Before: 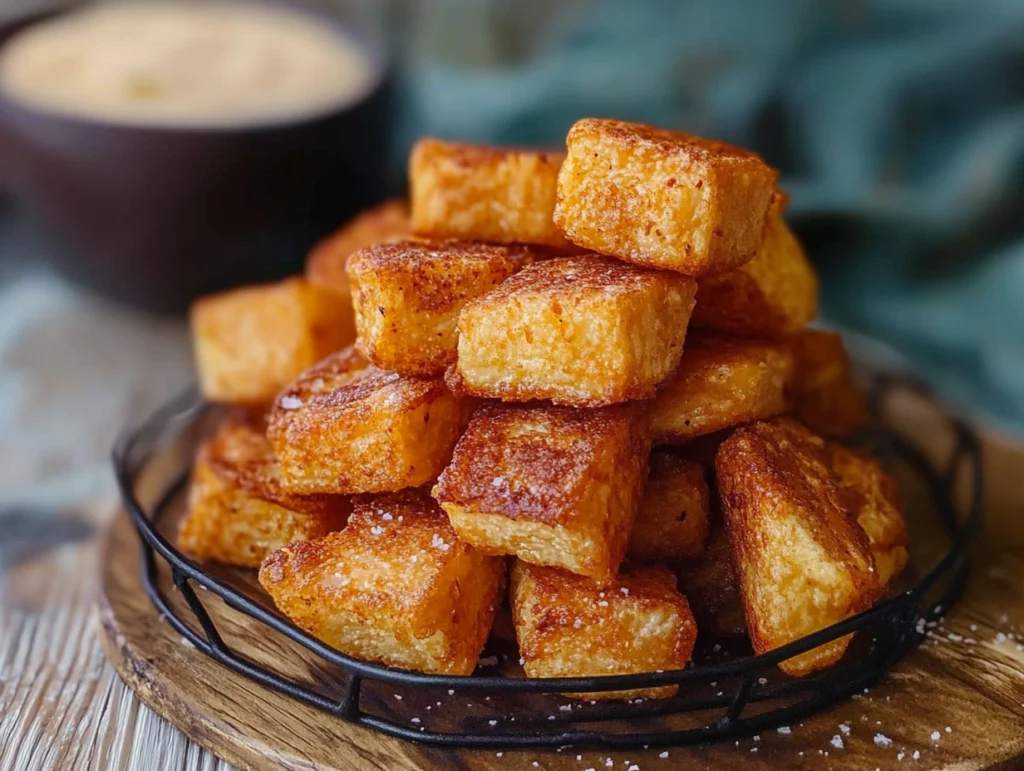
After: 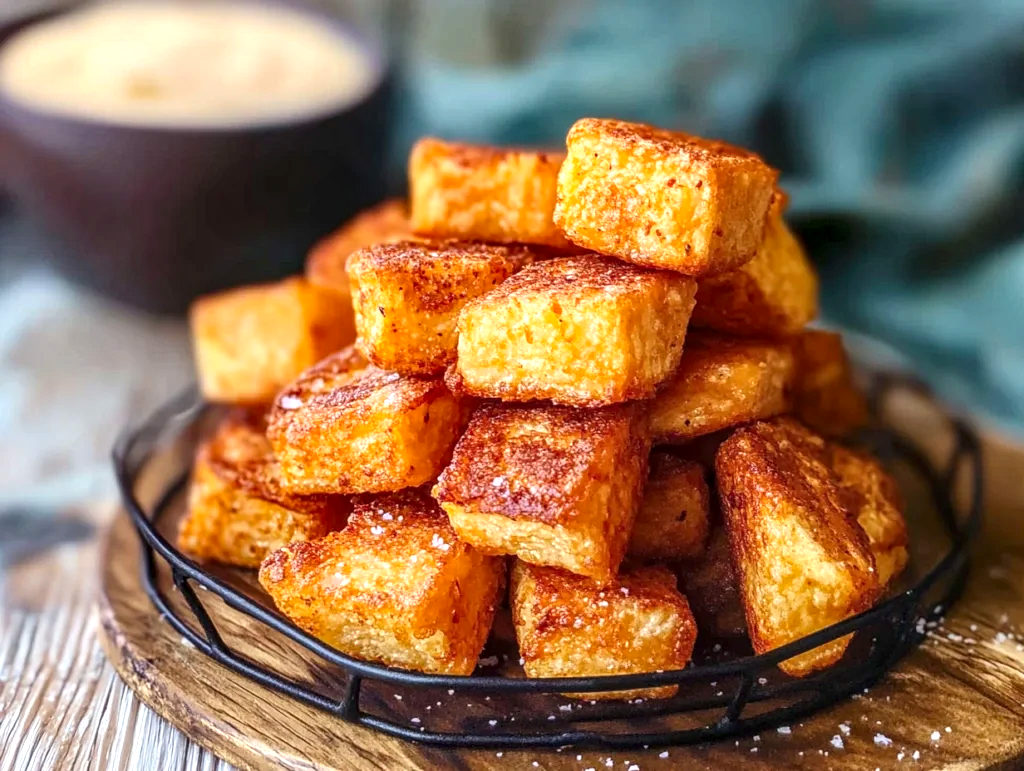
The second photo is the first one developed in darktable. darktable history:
contrast brightness saturation: contrast 0.102, brightness 0.035, saturation 0.086
local contrast: detail 130%
exposure: black level correction 0, exposure 0.696 EV, compensate exposure bias true, compensate highlight preservation false
